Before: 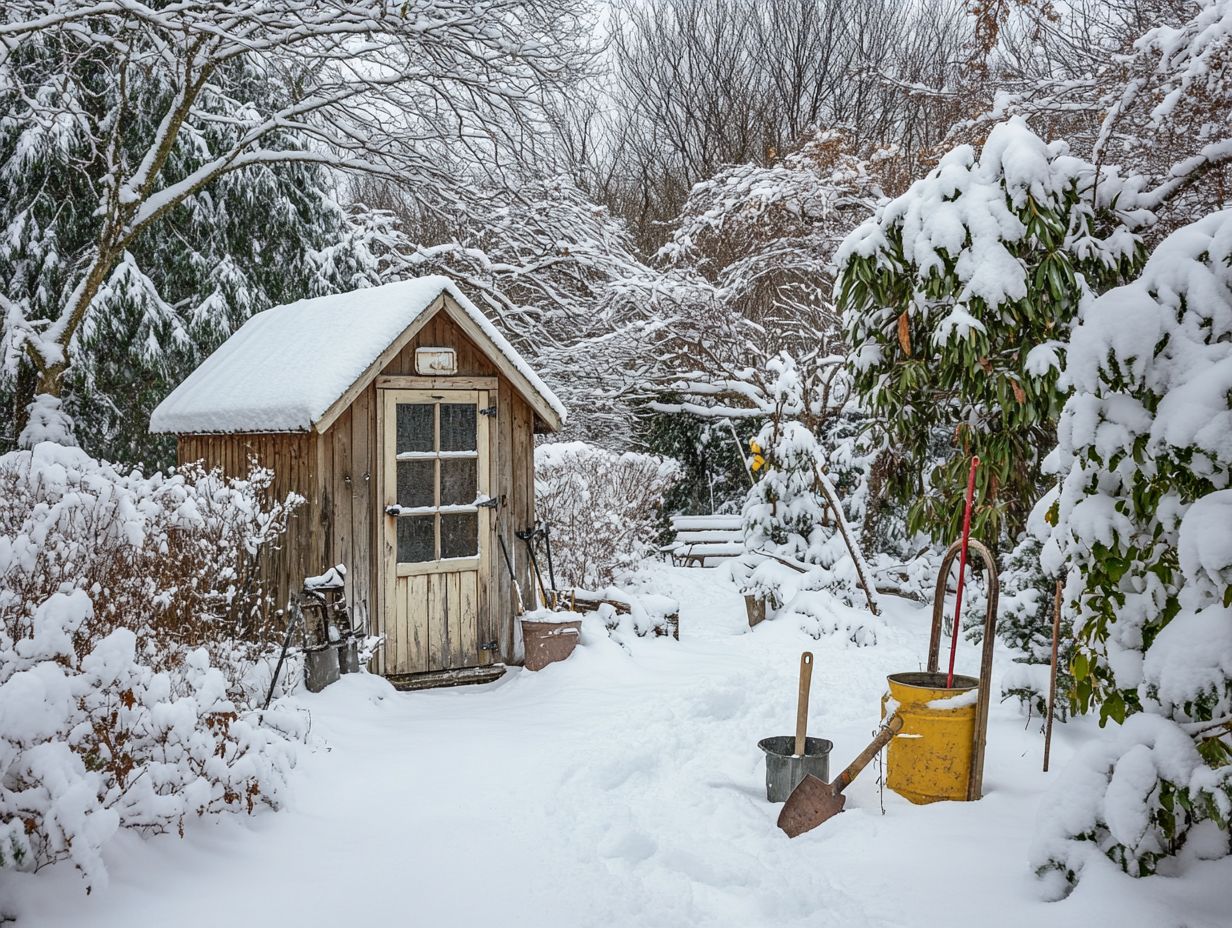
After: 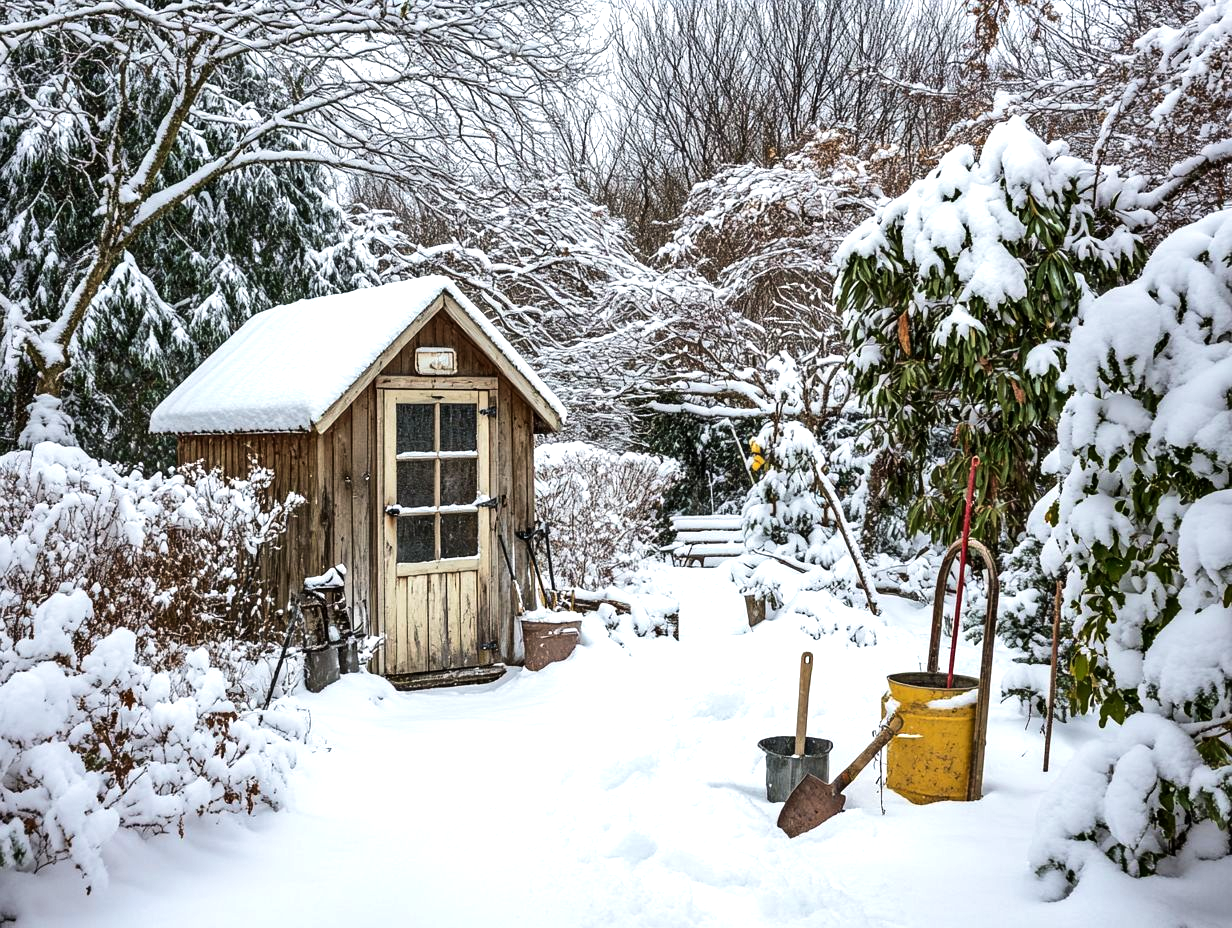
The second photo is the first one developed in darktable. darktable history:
tone equalizer: -8 EV -0.759 EV, -7 EV -0.736 EV, -6 EV -0.628 EV, -5 EV -0.416 EV, -3 EV 0.386 EV, -2 EV 0.6 EV, -1 EV 0.693 EV, +0 EV 0.754 EV, edges refinement/feathering 500, mask exposure compensation -1.57 EV, preserve details no
velvia: on, module defaults
local contrast: mode bilateral grid, contrast 19, coarseness 51, detail 119%, midtone range 0.2
exposure: exposure -0.11 EV, compensate exposure bias true
